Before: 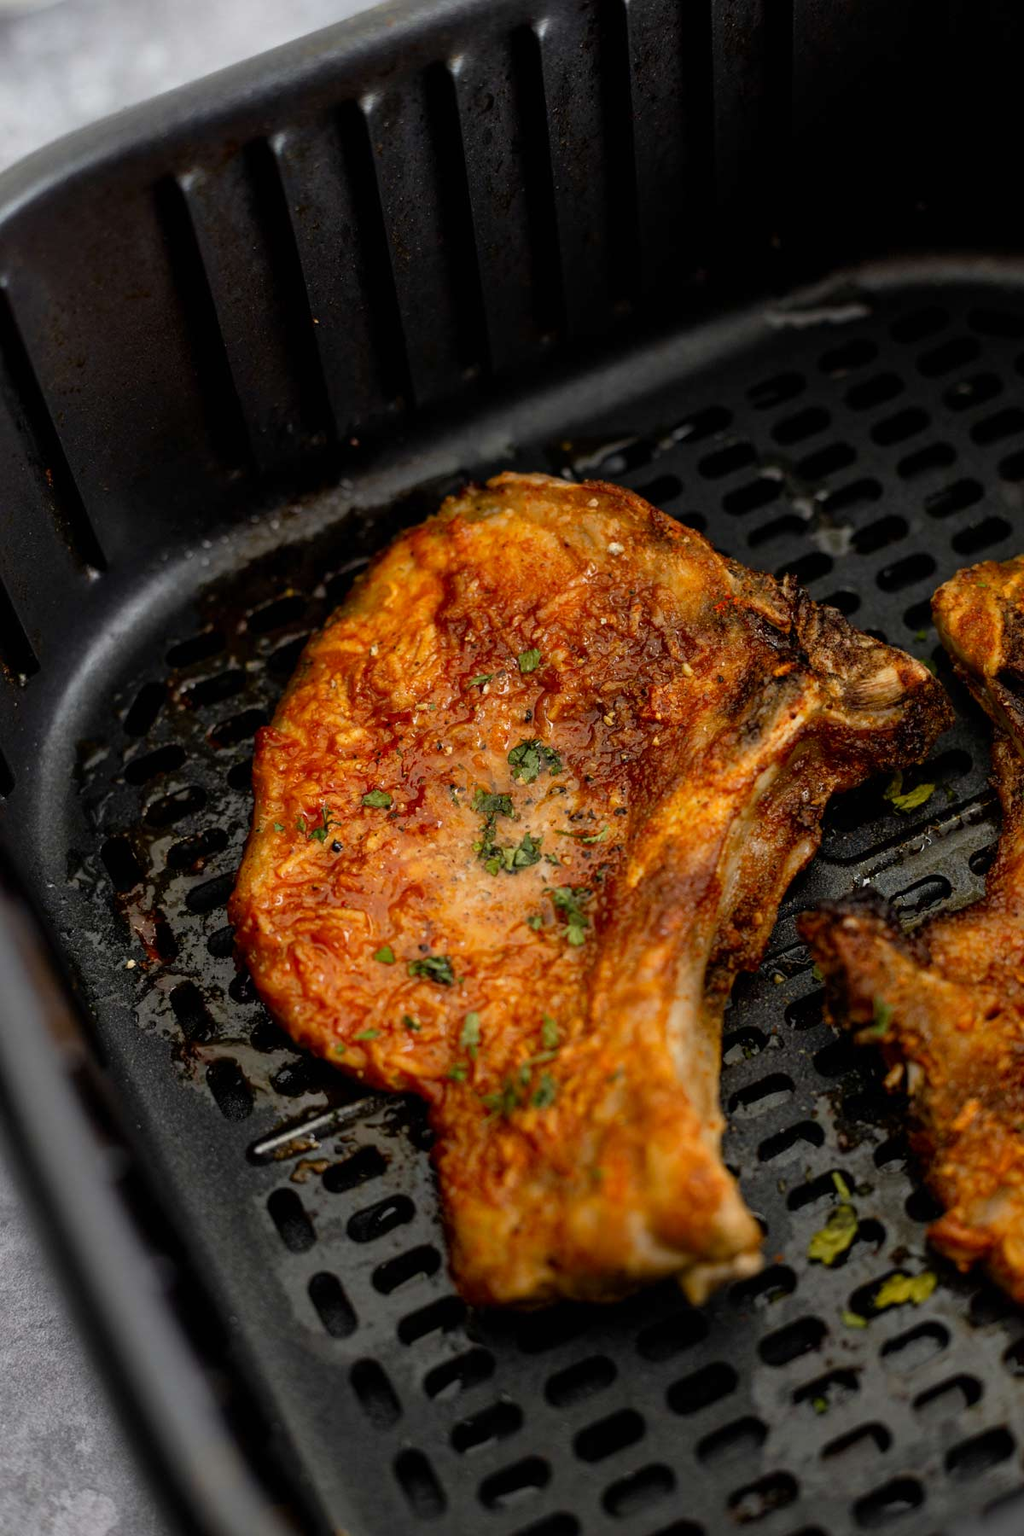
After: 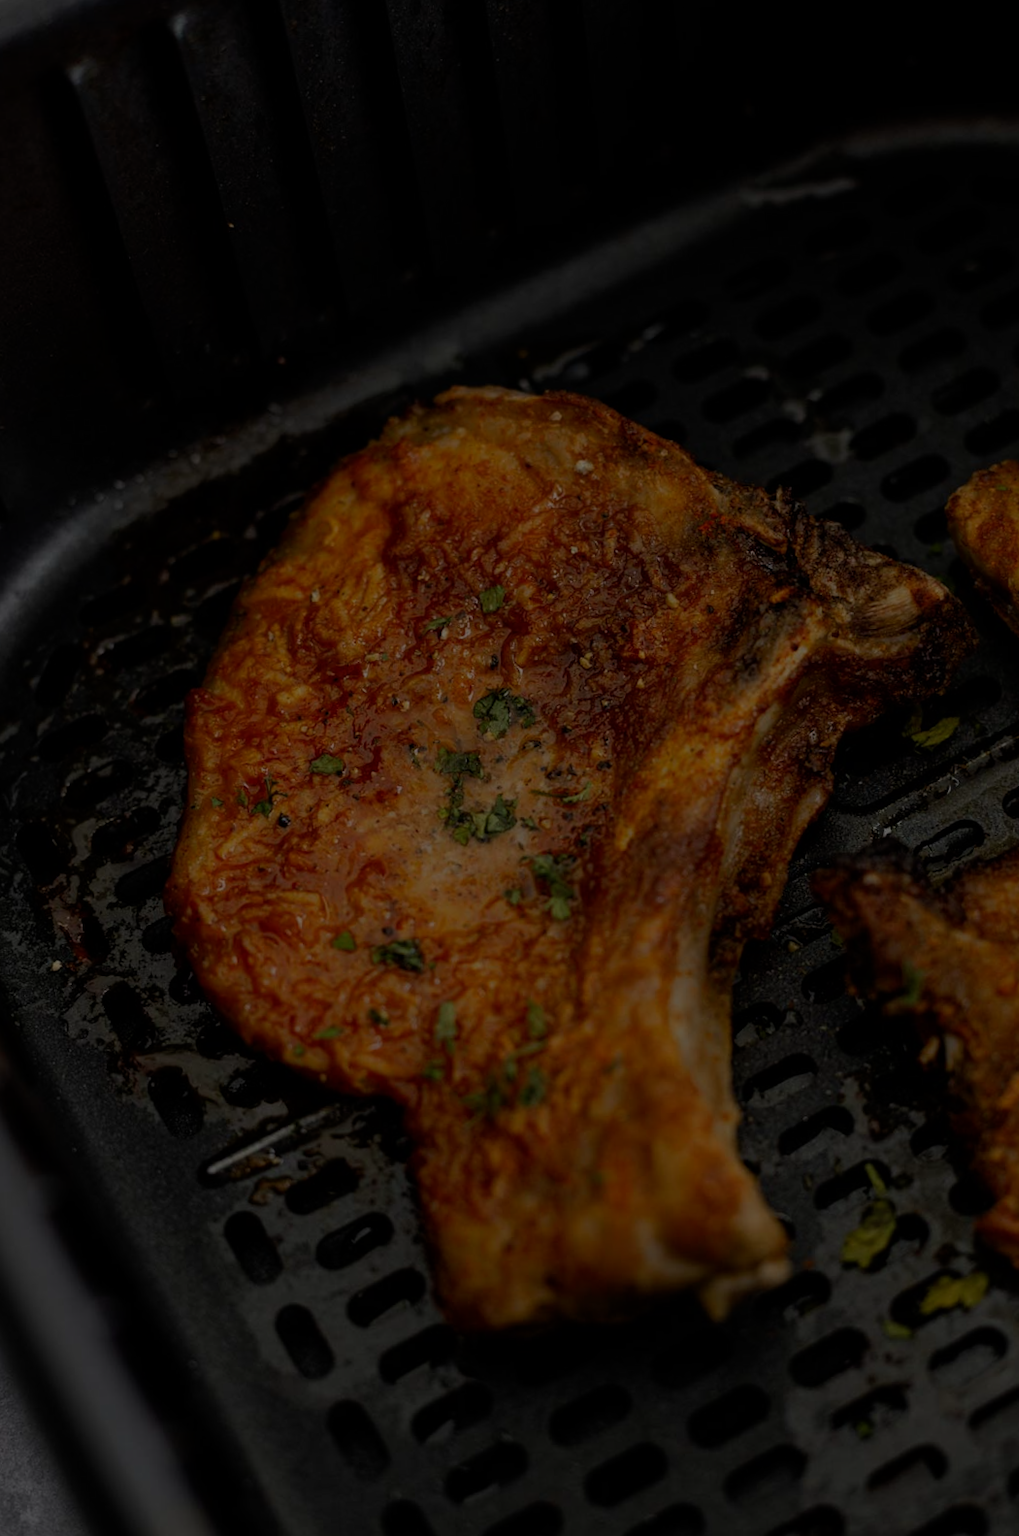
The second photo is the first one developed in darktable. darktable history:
crop and rotate: angle 2.79°, left 6.029%, top 5.702%
tone equalizer: on, module defaults
exposure: exposure -2.416 EV, compensate highlight preservation false
